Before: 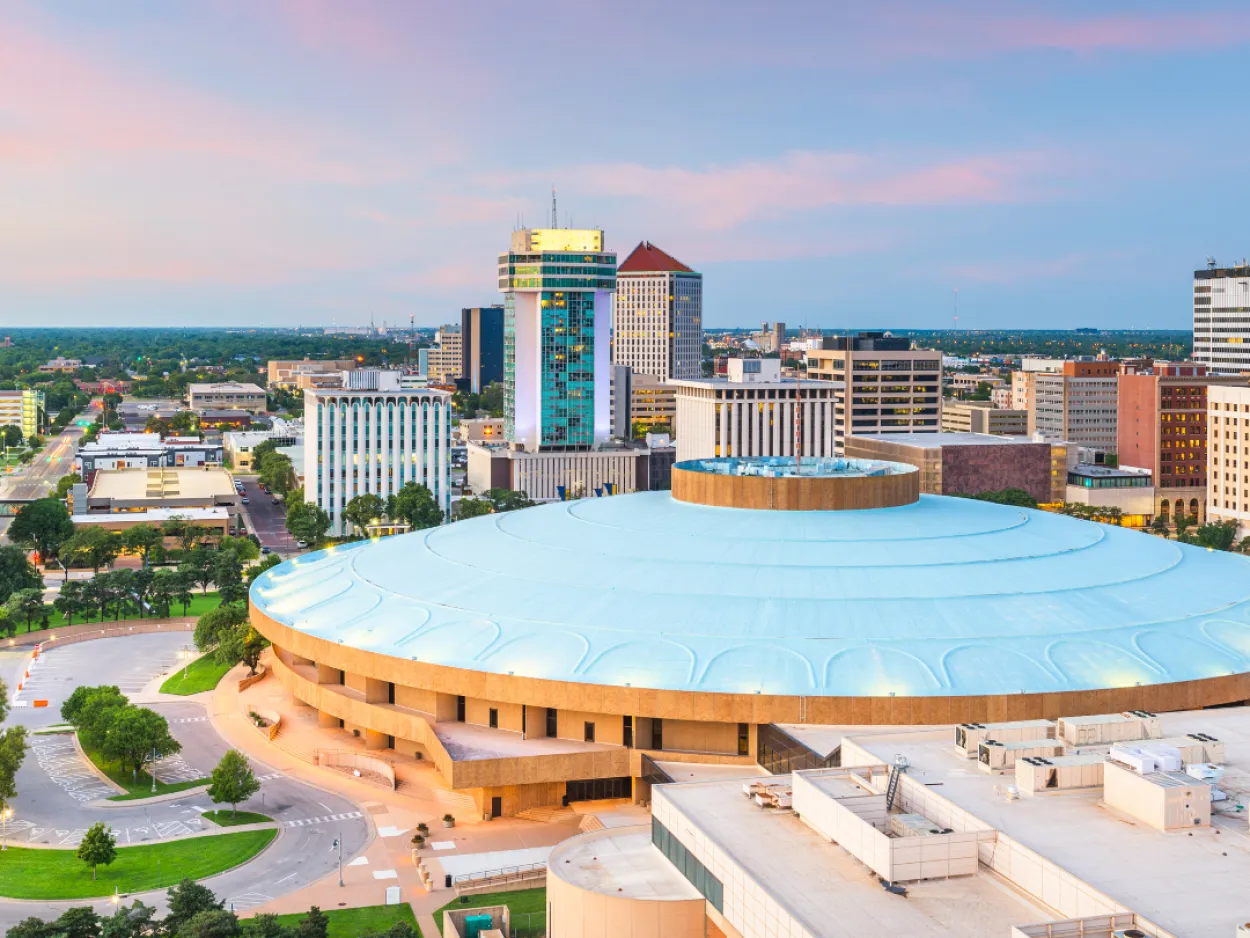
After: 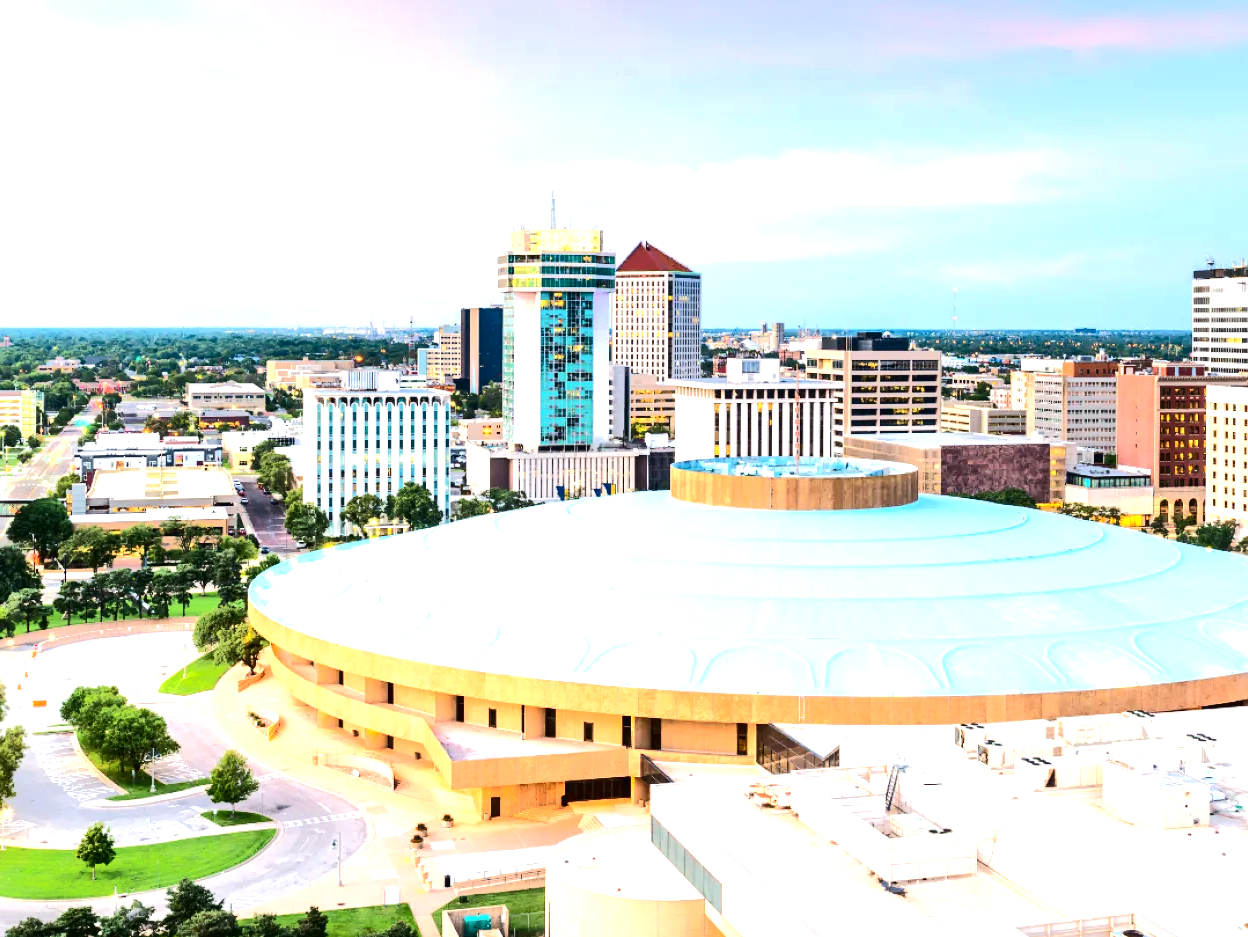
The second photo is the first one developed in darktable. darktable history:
crop: left 0.088%
tone equalizer: -8 EV -1.07 EV, -7 EV -0.998 EV, -6 EV -0.867 EV, -5 EV -0.57 EV, -3 EV 0.604 EV, -2 EV 0.87 EV, -1 EV 0.993 EV, +0 EV 1.08 EV
tone curve: curves: ch0 [(0, 0) (0.003, 0.011) (0.011, 0.014) (0.025, 0.018) (0.044, 0.023) (0.069, 0.028) (0.1, 0.031) (0.136, 0.039) (0.177, 0.056) (0.224, 0.081) (0.277, 0.129) (0.335, 0.188) (0.399, 0.256) (0.468, 0.367) (0.543, 0.514) (0.623, 0.684) (0.709, 0.785) (0.801, 0.846) (0.898, 0.884) (1, 1)], color space Lab, independent channels, preserve colors none
